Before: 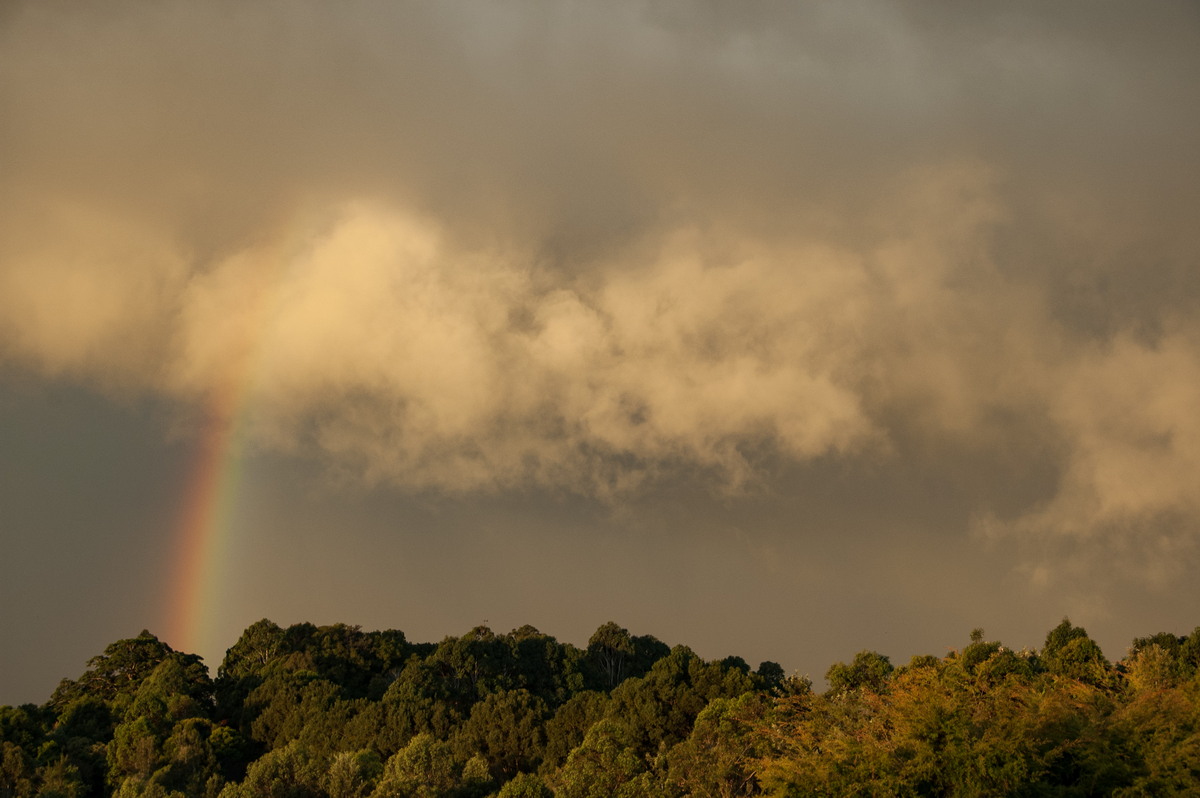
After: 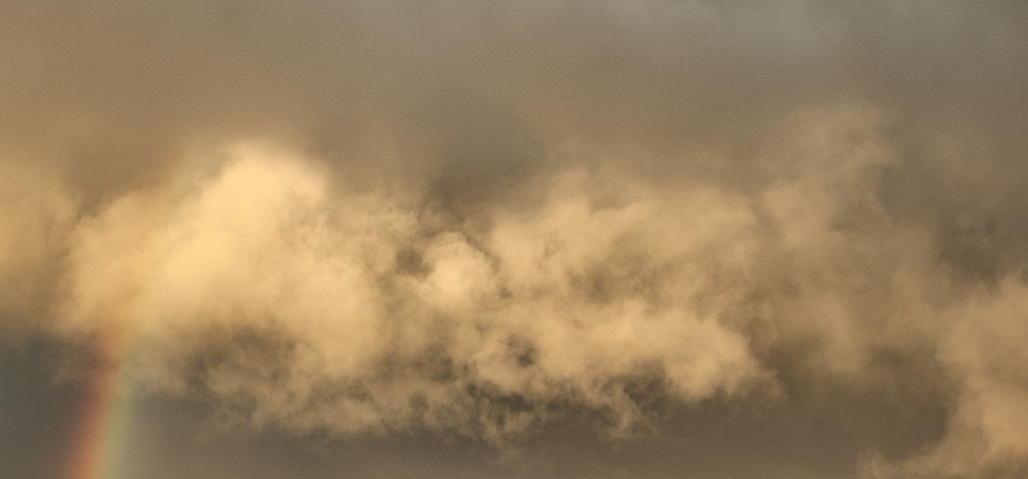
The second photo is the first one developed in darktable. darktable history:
crop and rotate: left 9.384%, top 7.305%, right 4.873%, bottom 32.58%
local contrast: mode bilateral grid, contrast 19, coarseness 51, detail 178%, midtone range 0.2
